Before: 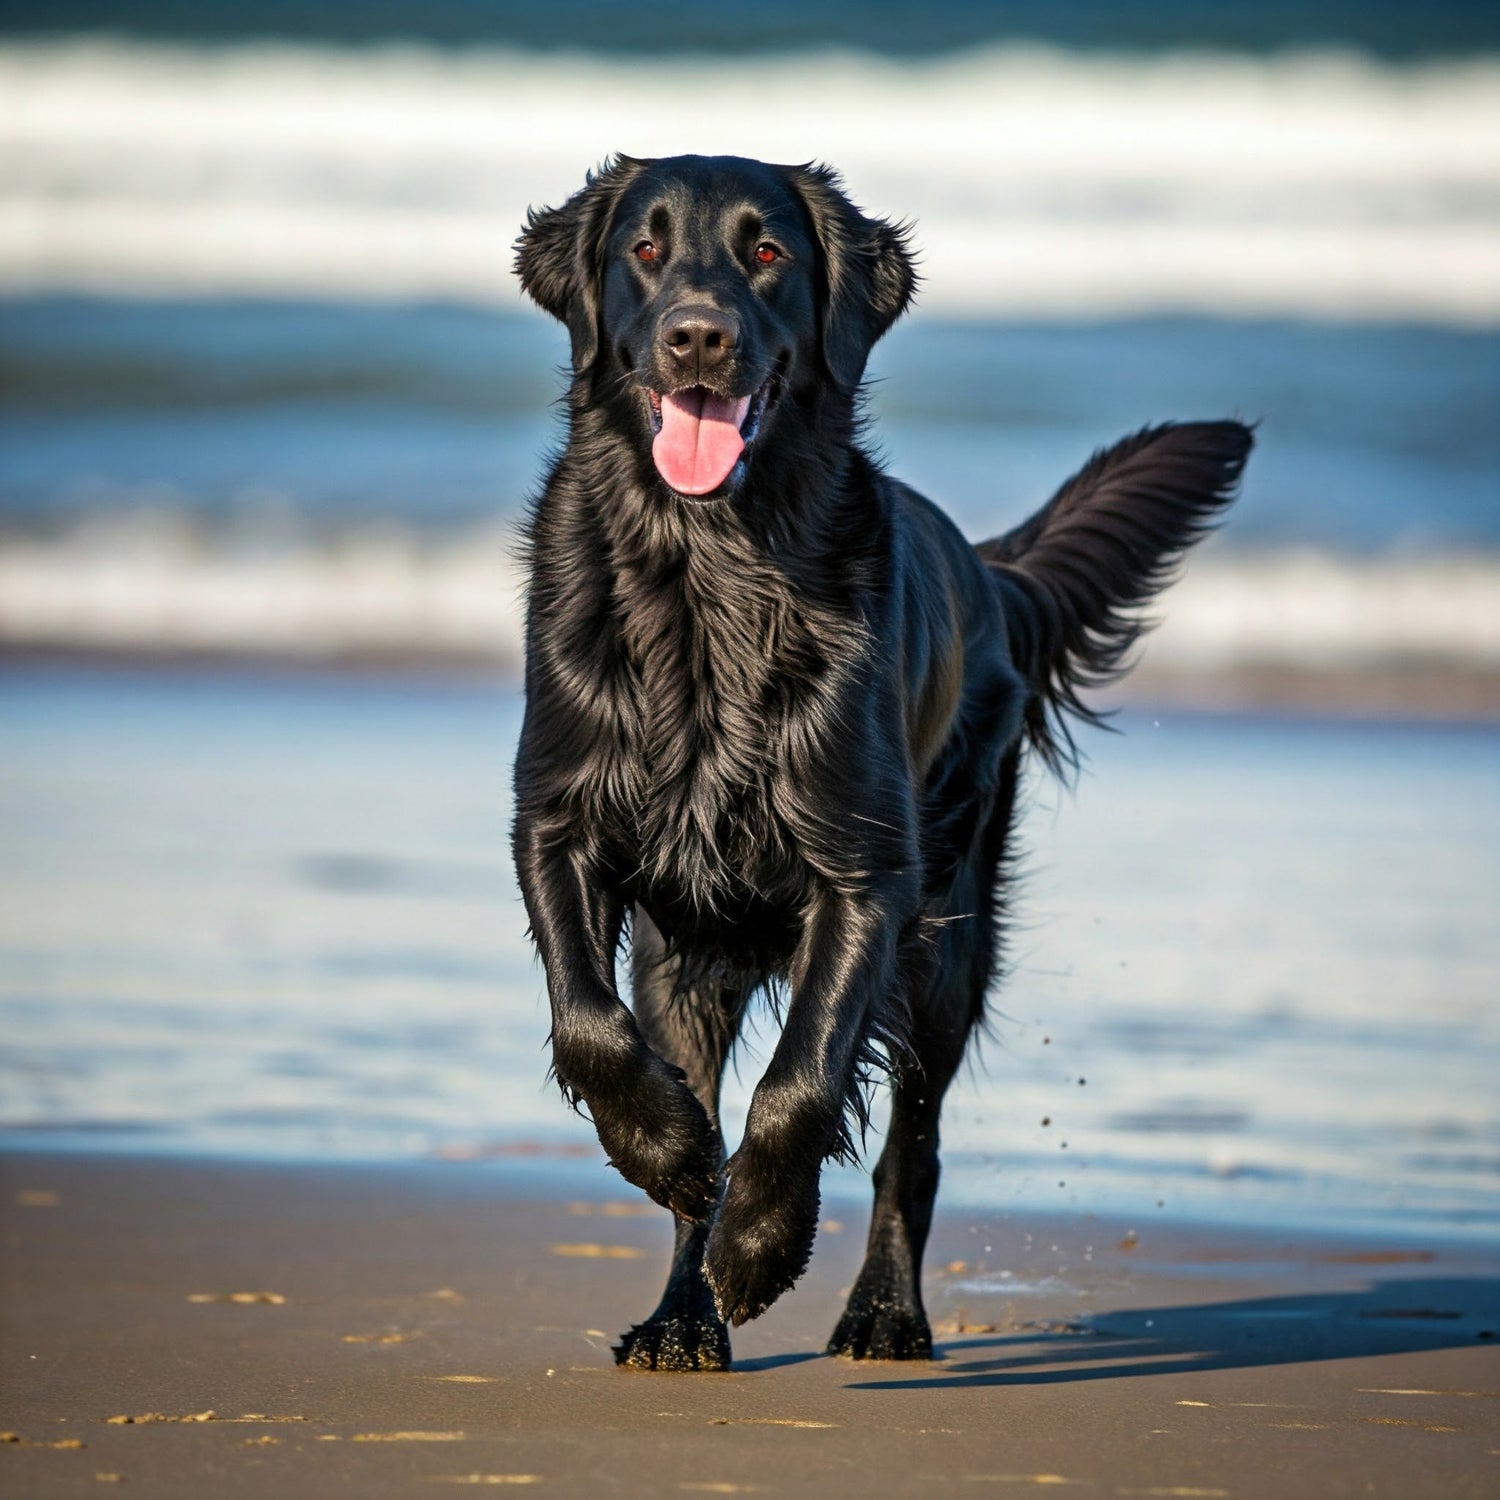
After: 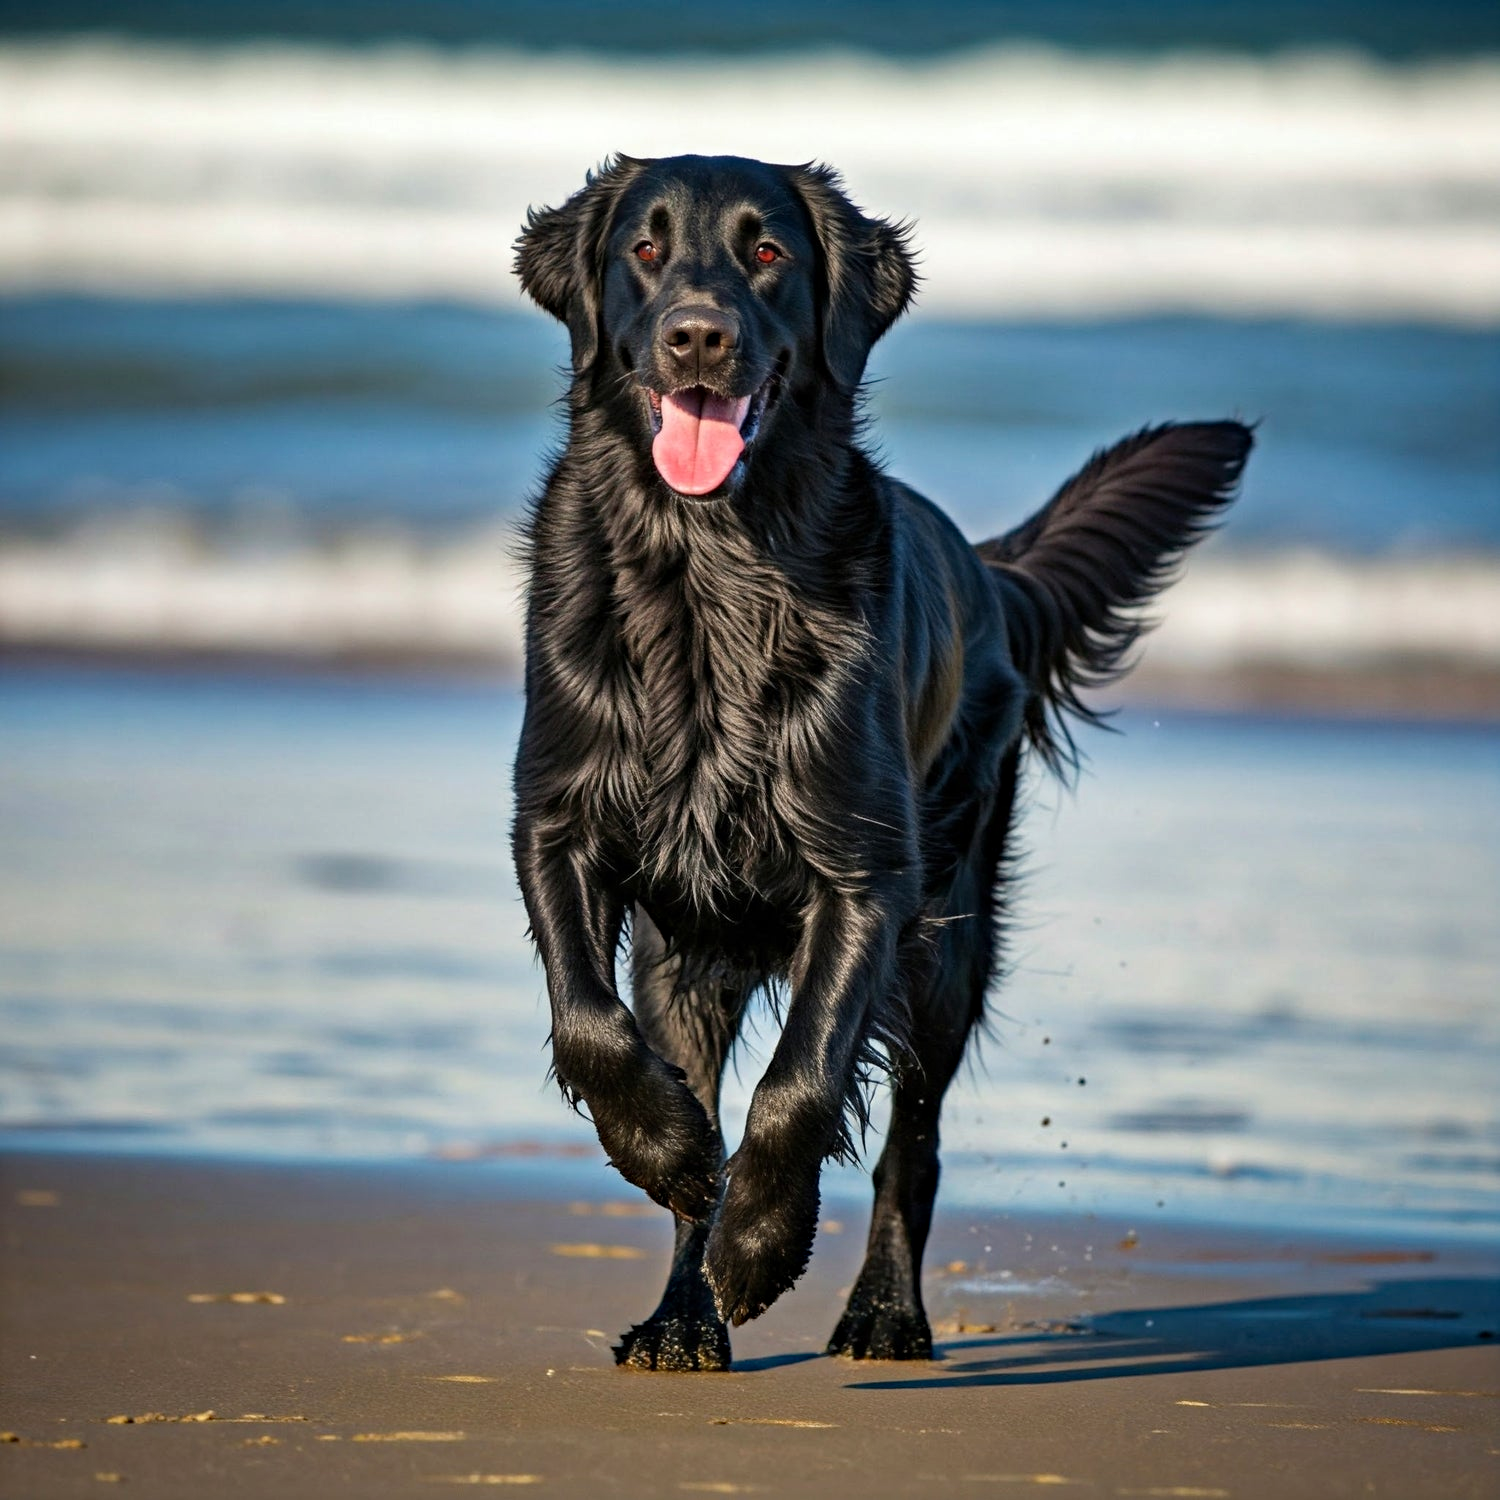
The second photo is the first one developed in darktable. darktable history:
shadows and highlights: shadows 22.7, highlights -48.71, soften with gaussian
haze removal: adaptive false
